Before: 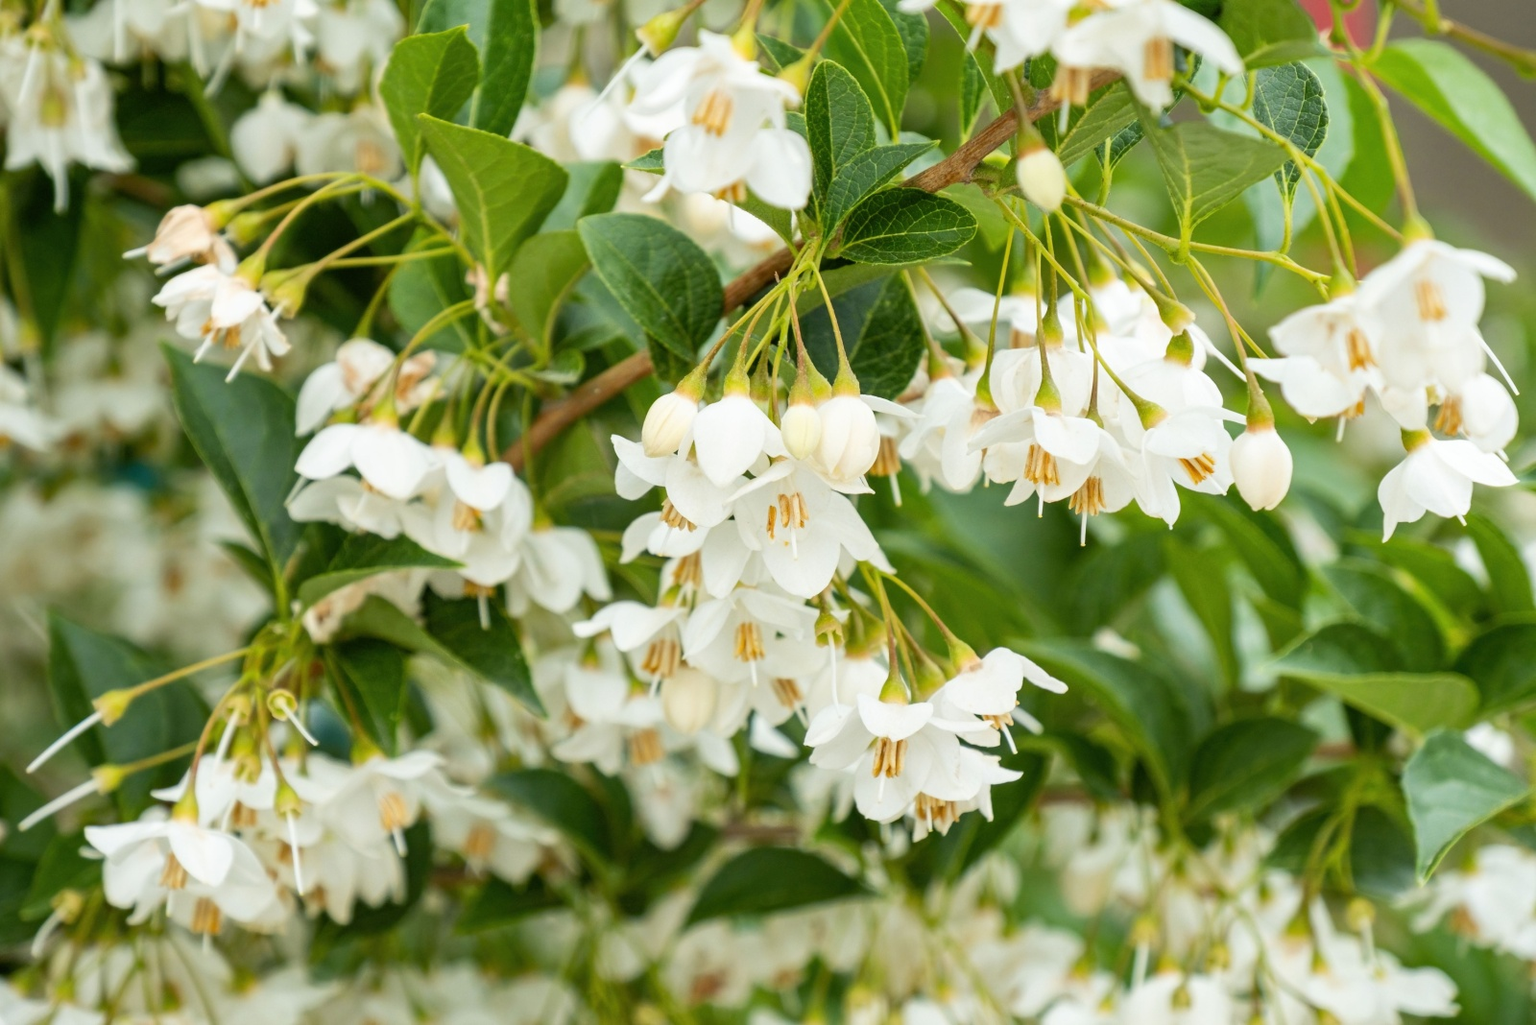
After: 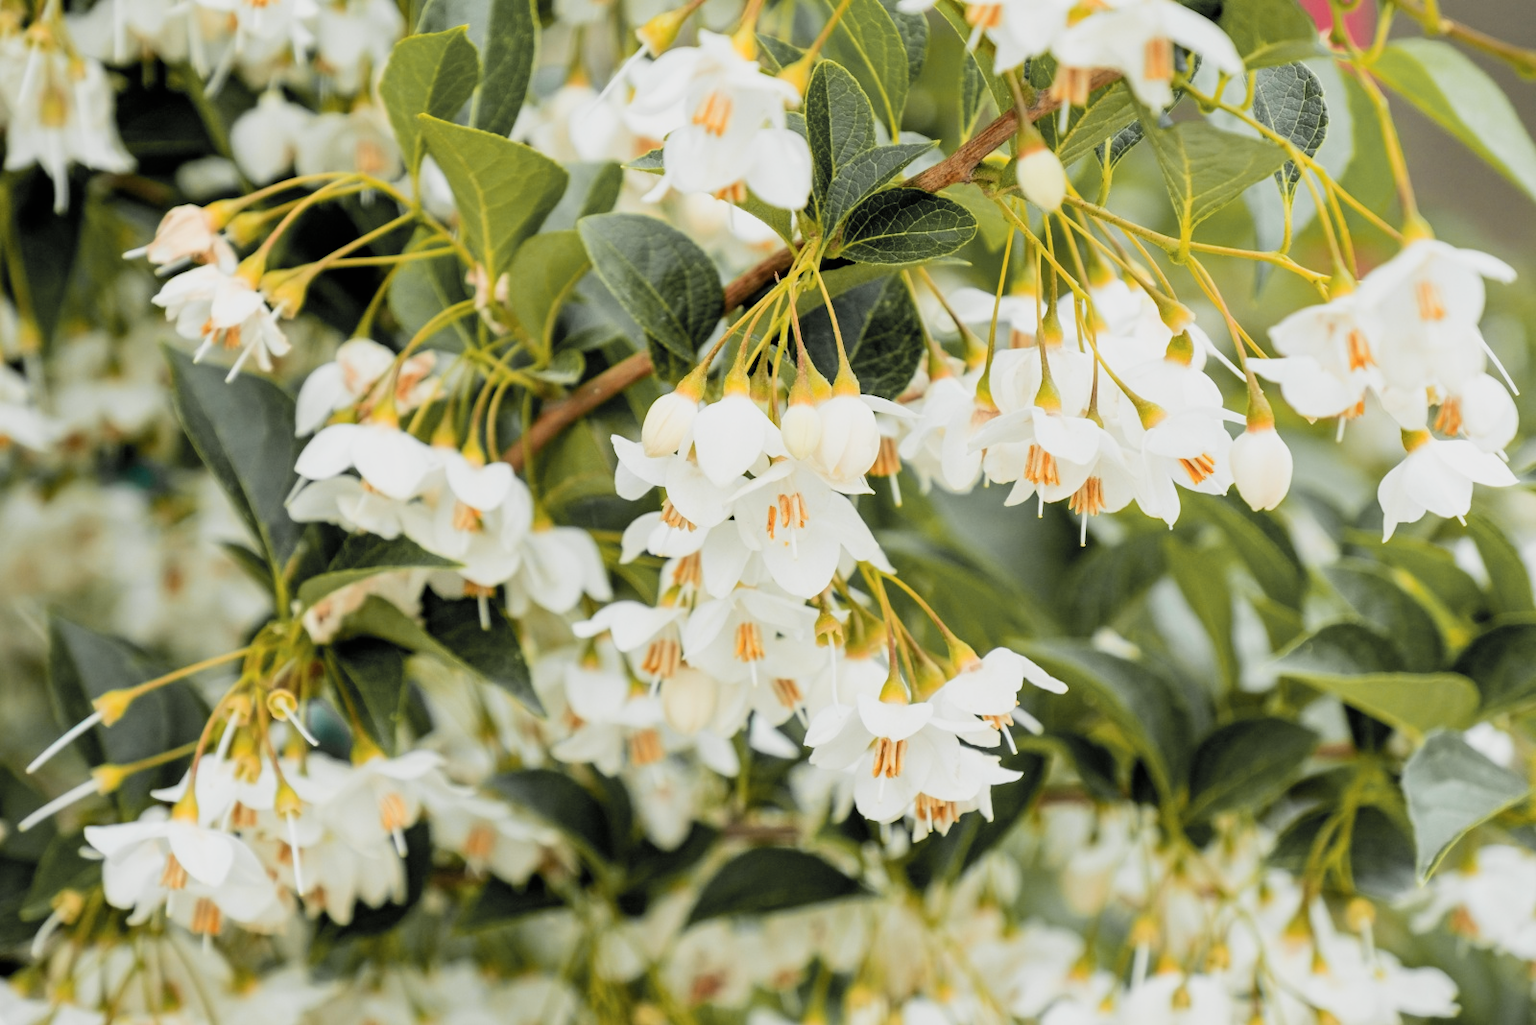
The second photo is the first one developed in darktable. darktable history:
filmic rgb: black relative exposure -5.06 EV, white relative exposure 3.51 EV, threshold 5.99 EV, hardness 3.17, contrast 1.194, highlights saturation mix -49%, enable highlight reconstruction true
color zones: curves: ch1 [(0.29, 0.492) (0.373, 0.185) (0.509, 0.481)]; ch2 [(0.25, 0.462) (0.749, 0.457)]
contrast brightness saturation: contrast 0.053, brightness 0.06, saturation 0.013
